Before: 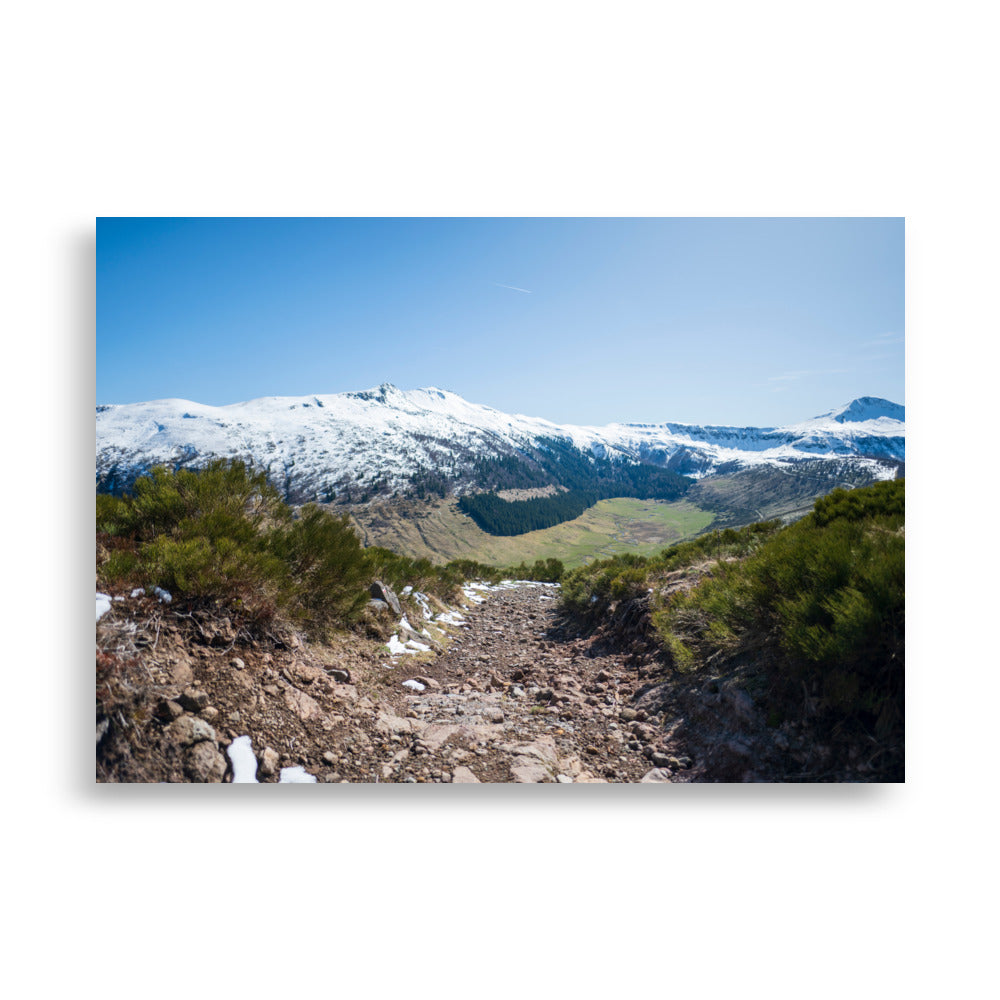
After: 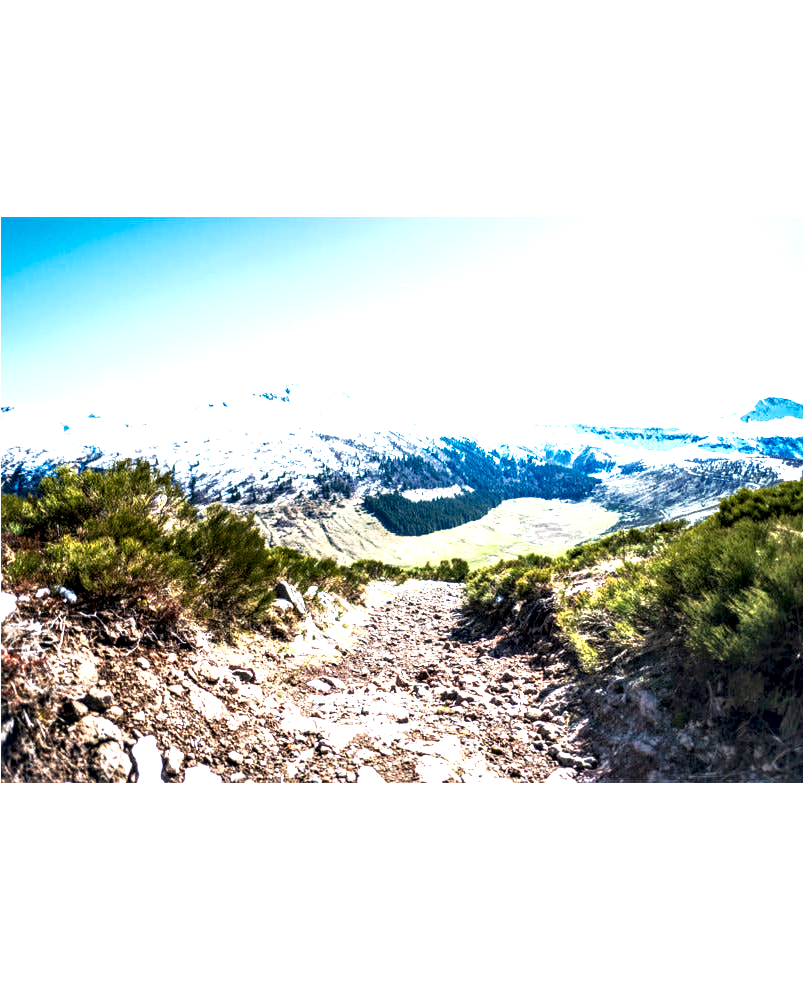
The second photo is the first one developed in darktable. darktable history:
base curve: curves: ch0 [(0, 0) (0.257, 0.25) (0.482, 0.586) (0.757, 0.871) (1, 1)], preserve colors none
crop and rotate: left 9.511%, right 10.174%
local contrast: highlights 80%, shadows 57%, detail 174%, midtone range 0.602
exposure: black level correction 0, exposure 1.61 EV, compensate highlight preservation false
